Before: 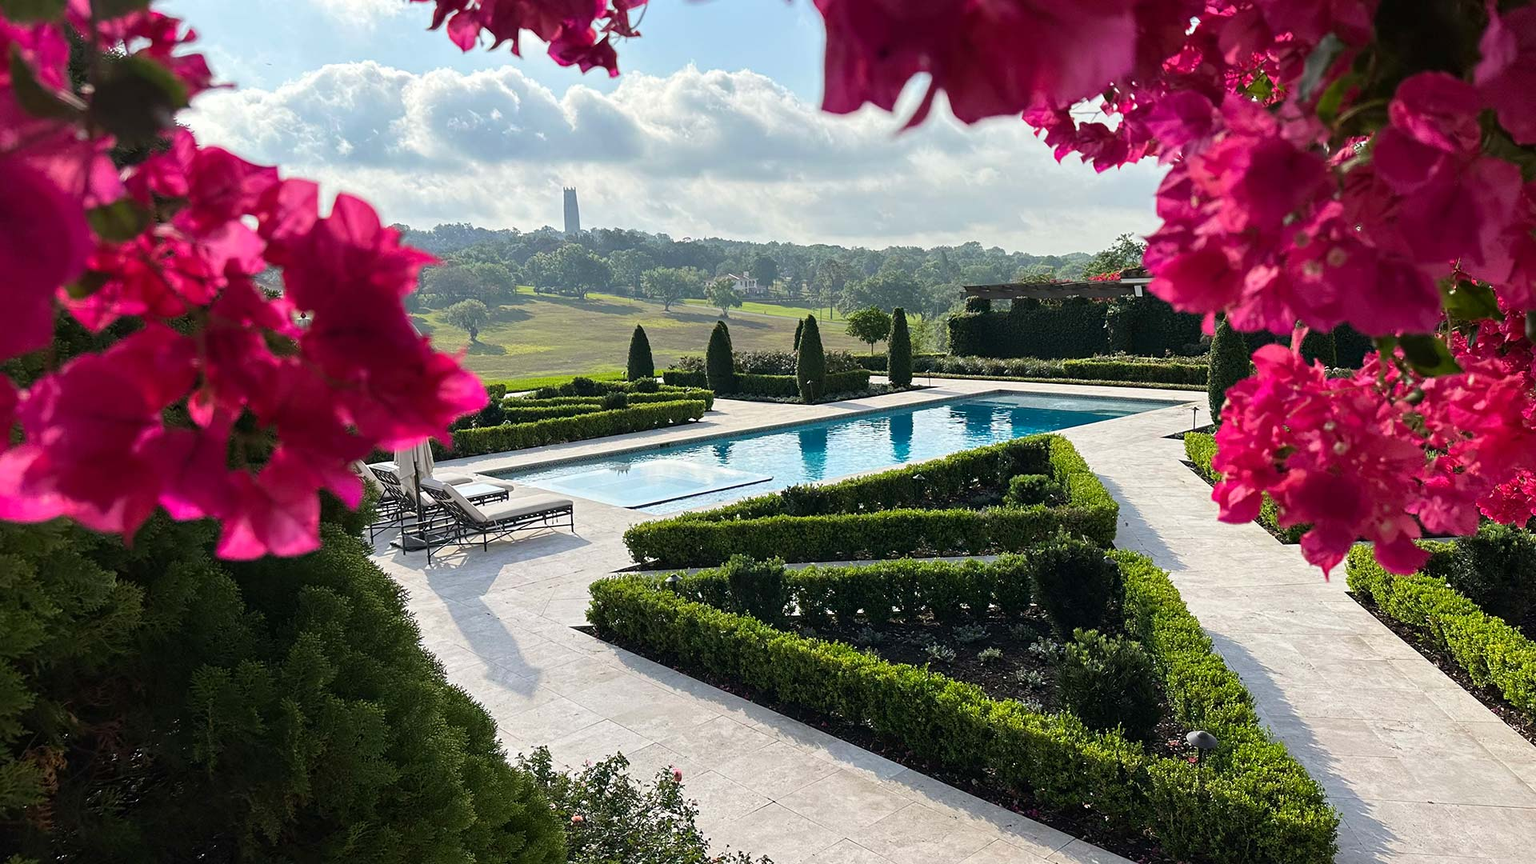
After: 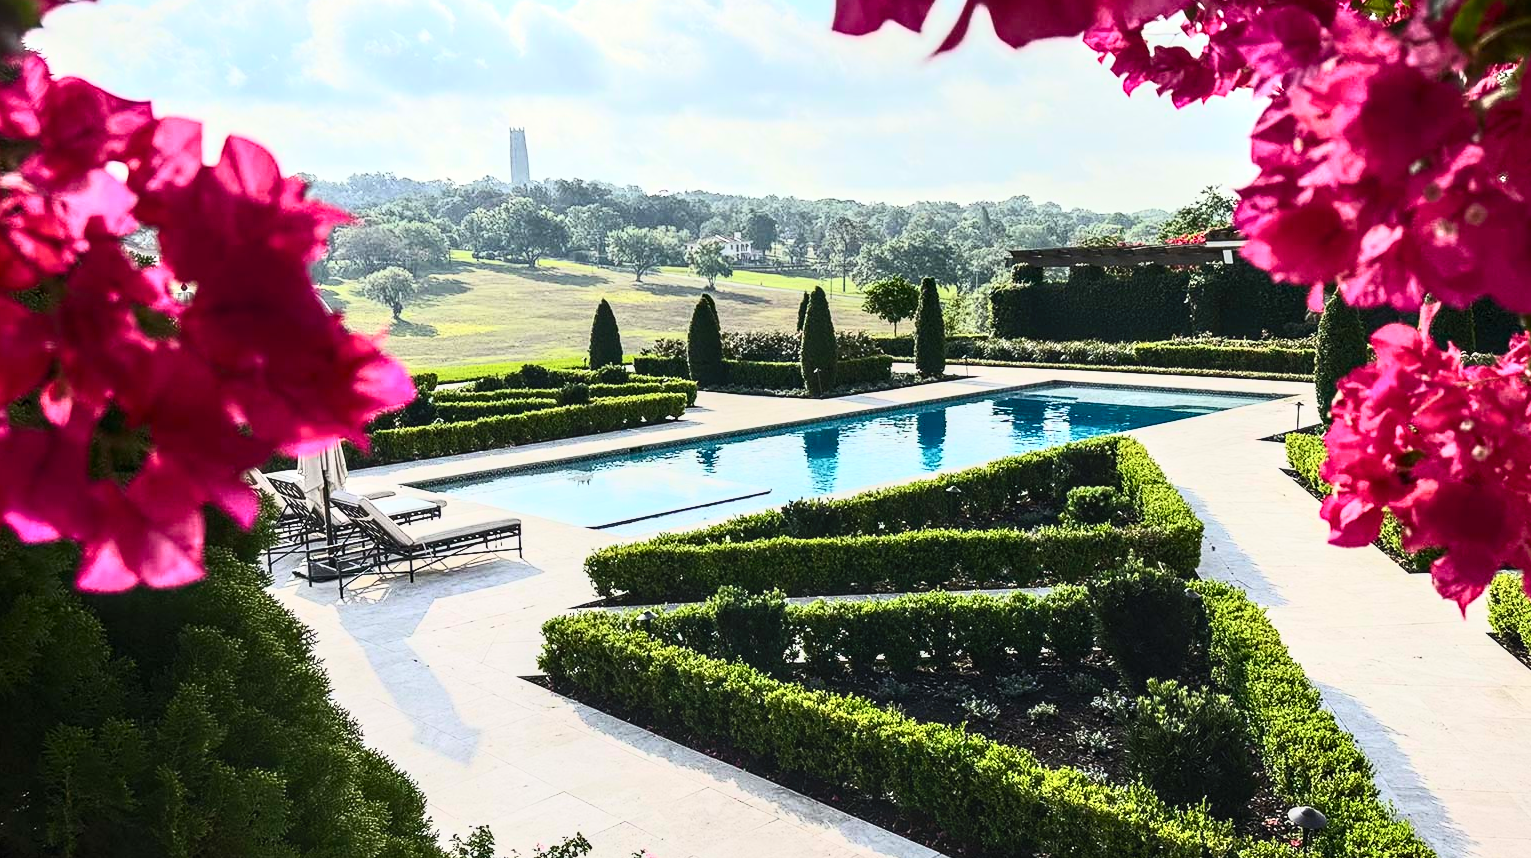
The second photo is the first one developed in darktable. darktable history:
crop and rotate: left 10.182%, top 9.947%, right 10.038%, bottom 10.569%
local contrast: detail 130%
contrast brightness saturation: contrast 0.608, brightness 0.344, saturation 0.144
